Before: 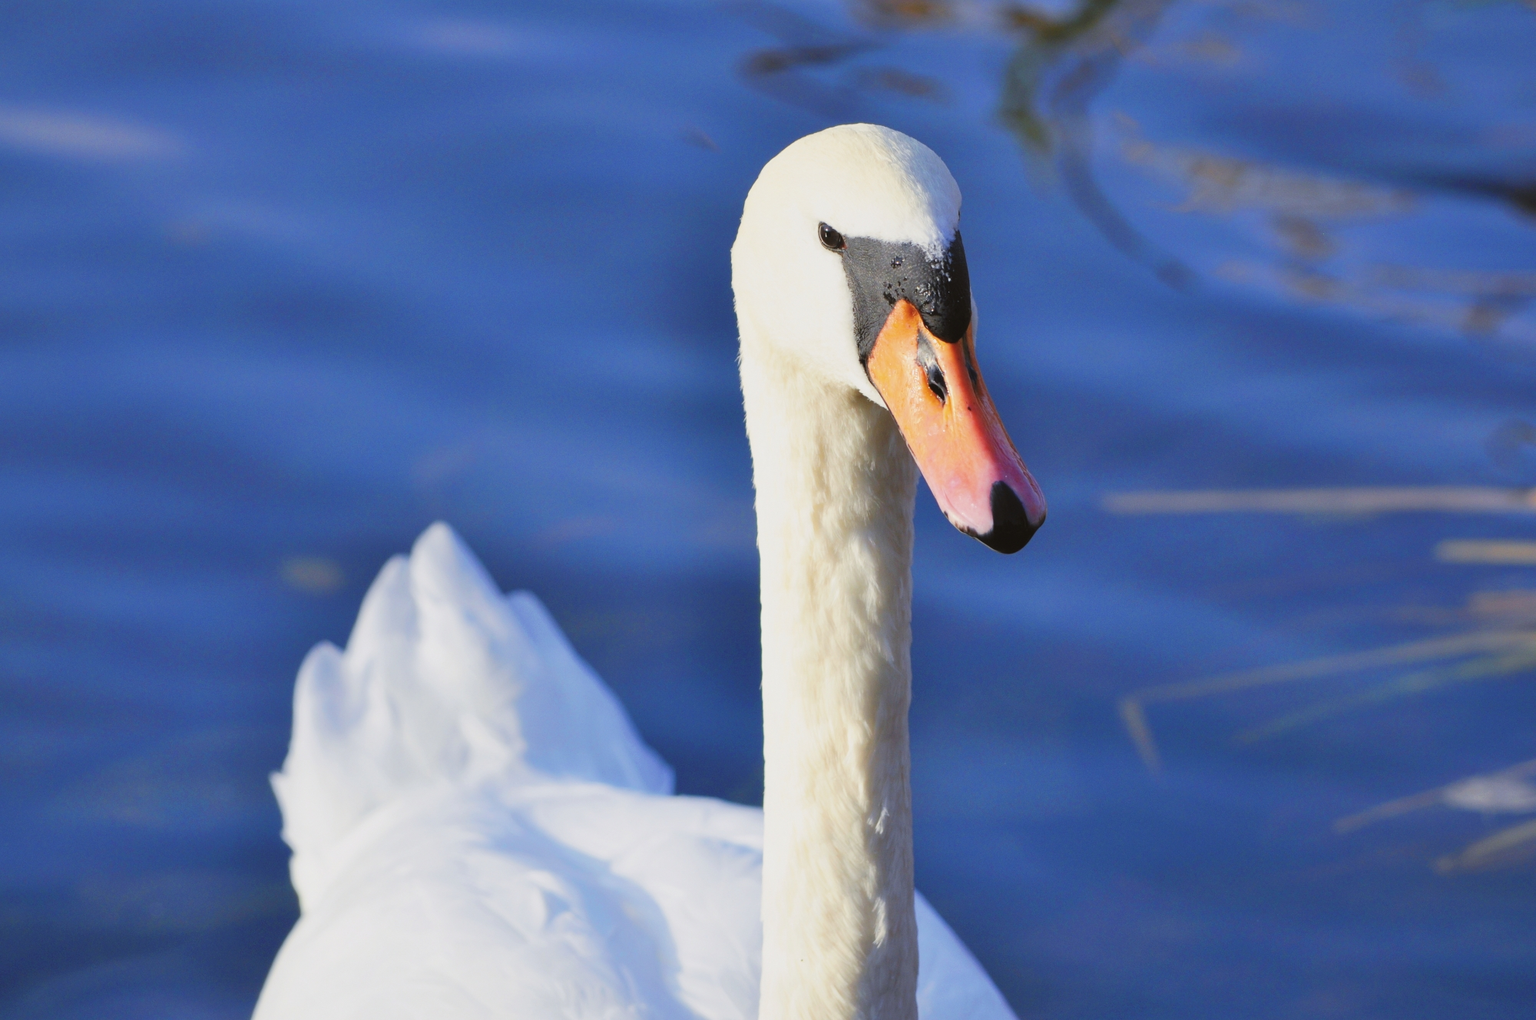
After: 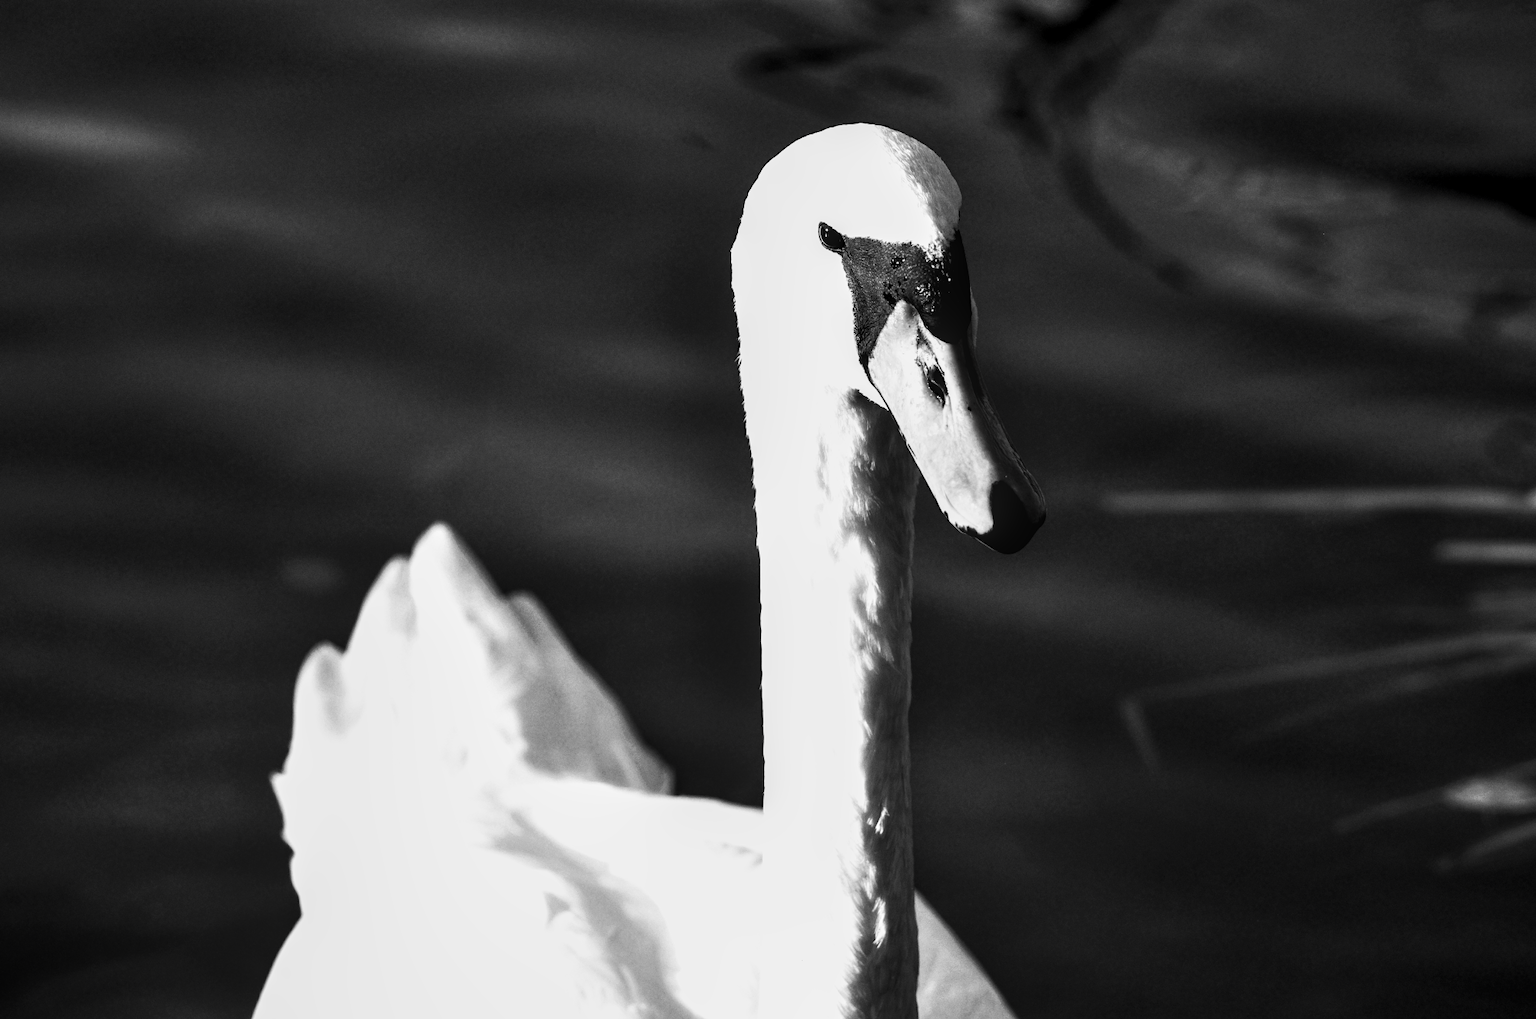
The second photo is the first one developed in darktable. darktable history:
tone equalizer: -8 EV -0.742 EV, -7 EV -0.689 EV, -6 EV -0.604 EV, -5 EV -0.37 EV, -3 EV 0.382 EV, -2 EV 0.6 EV, -1 EV 0.687 EV, +0 EV 0.723 EV
filmic rgb: black relative exposure -3.66 EV, white relative exposure 2.44 EV, threshold 3.06 EV, hardness 3.28, preserve chrominance no, color science v3 (2019), use custom middle-gray values true, enable highlight reconstruction true
contrast brightness saturation: contrast 0.015, brightness -0.998, saturation -0.997
local contrast: on, module defaults
